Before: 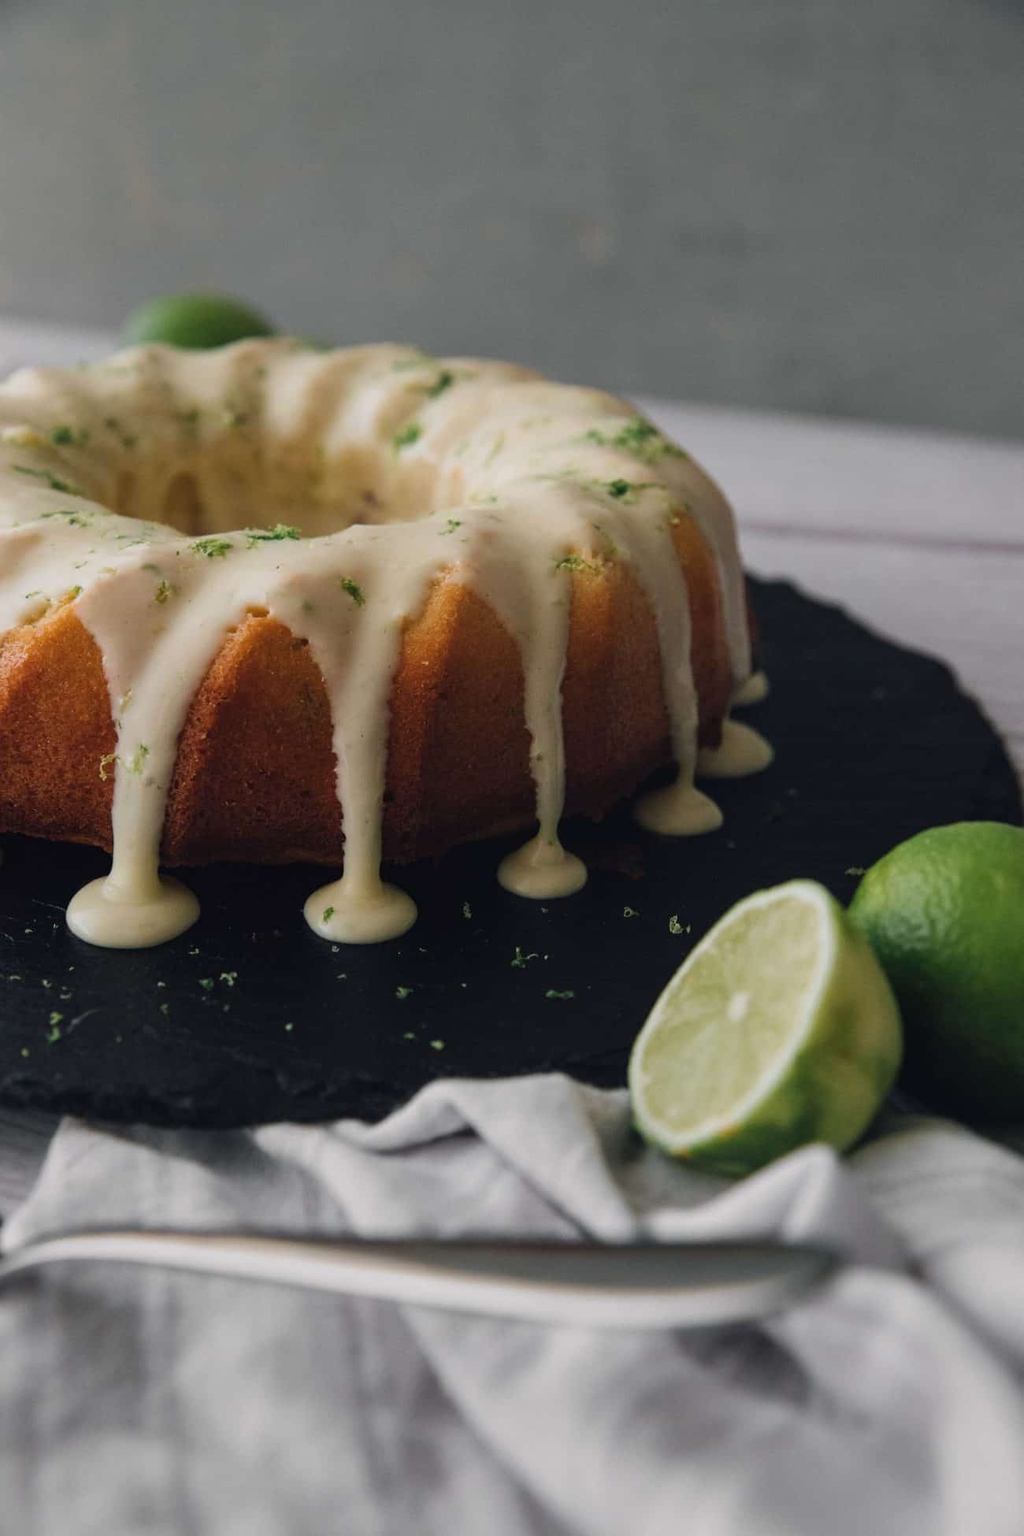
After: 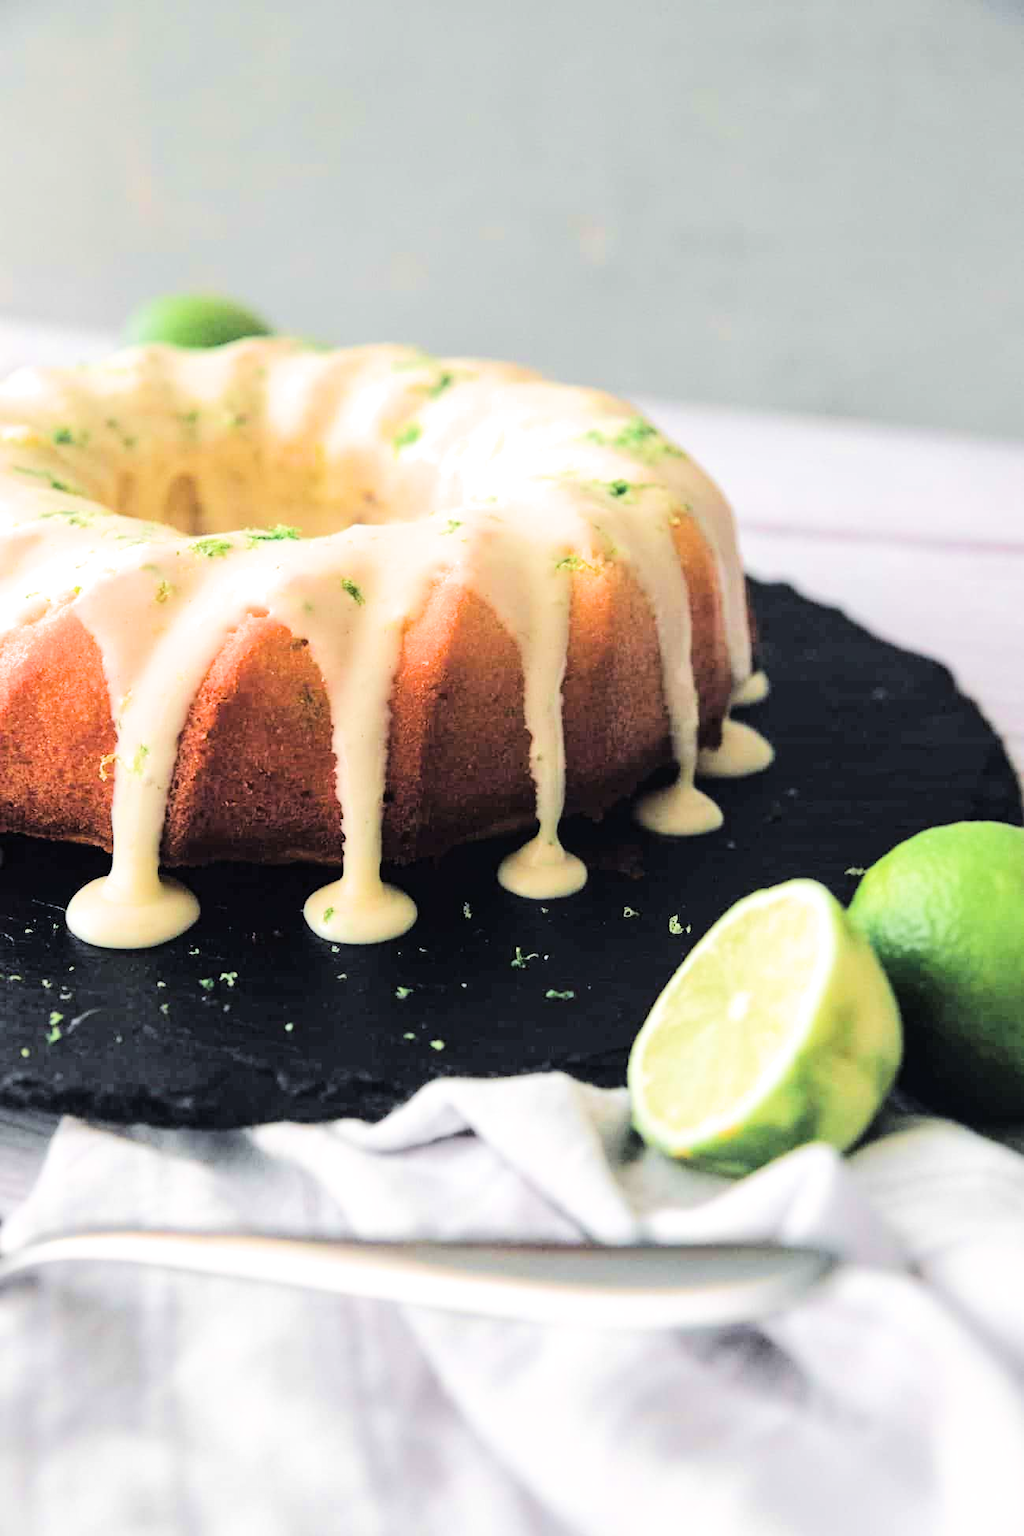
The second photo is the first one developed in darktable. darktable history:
filmic rgb: black relative exposure -12.85 EV, white relative exposure 2.81 EV, target black luminance 0%, hardness 8.51, latitude 69.52%, contrast 1.135, shadows ↔ highlights balance -0.87%
tone equalizer: -7 EV 0.147 EV, -6 EV 0.567 EV, -5 EV 1.12 EV, -4 EV 1.36 EV, -3 EV 1.15 EV, -2 EV 0.6 EV, -1 EV 0.167 EV, edges refinement/feathering 500, mask exposure compensation -1.57 EV, preserve details no
exposure: black level correction 0, exposure 1.101 EV, compensate highlight preservation false
